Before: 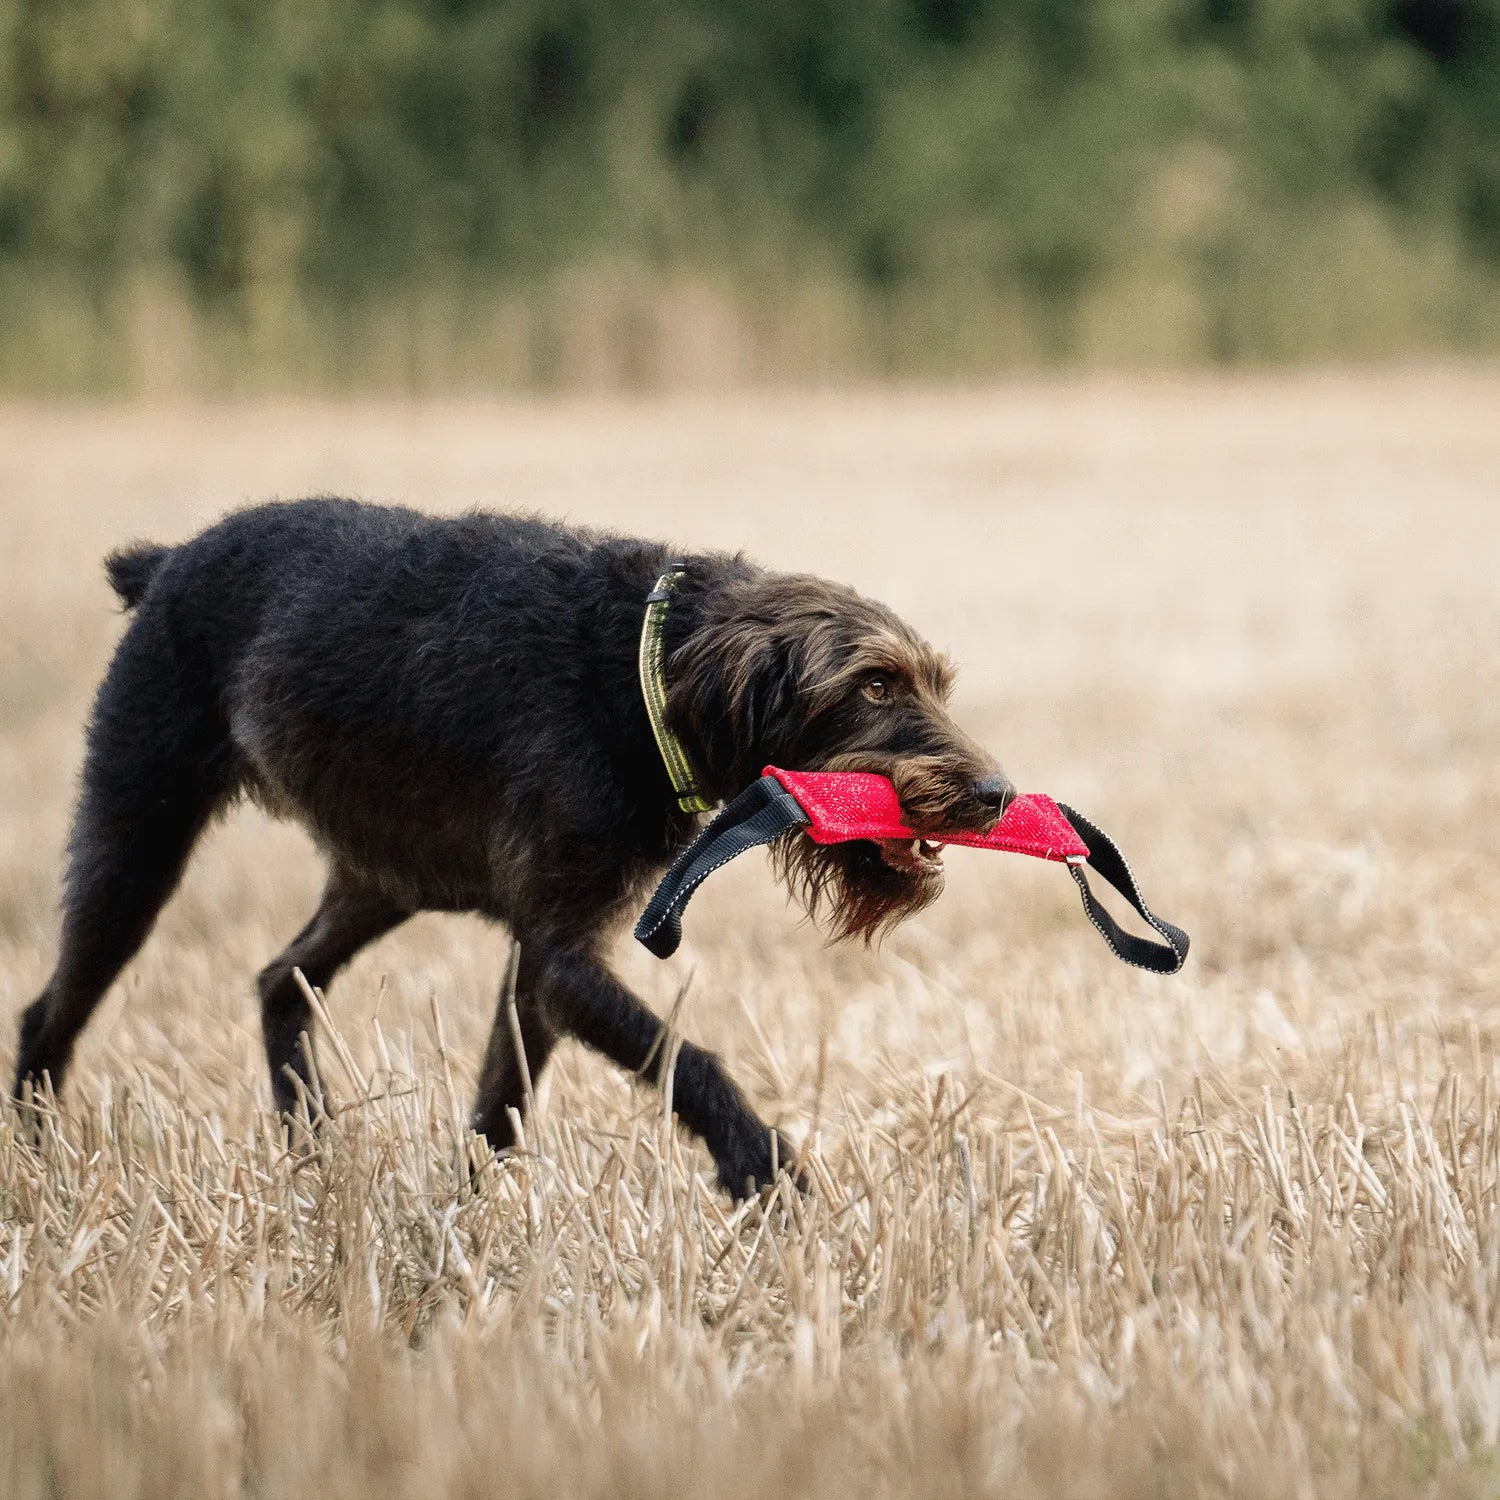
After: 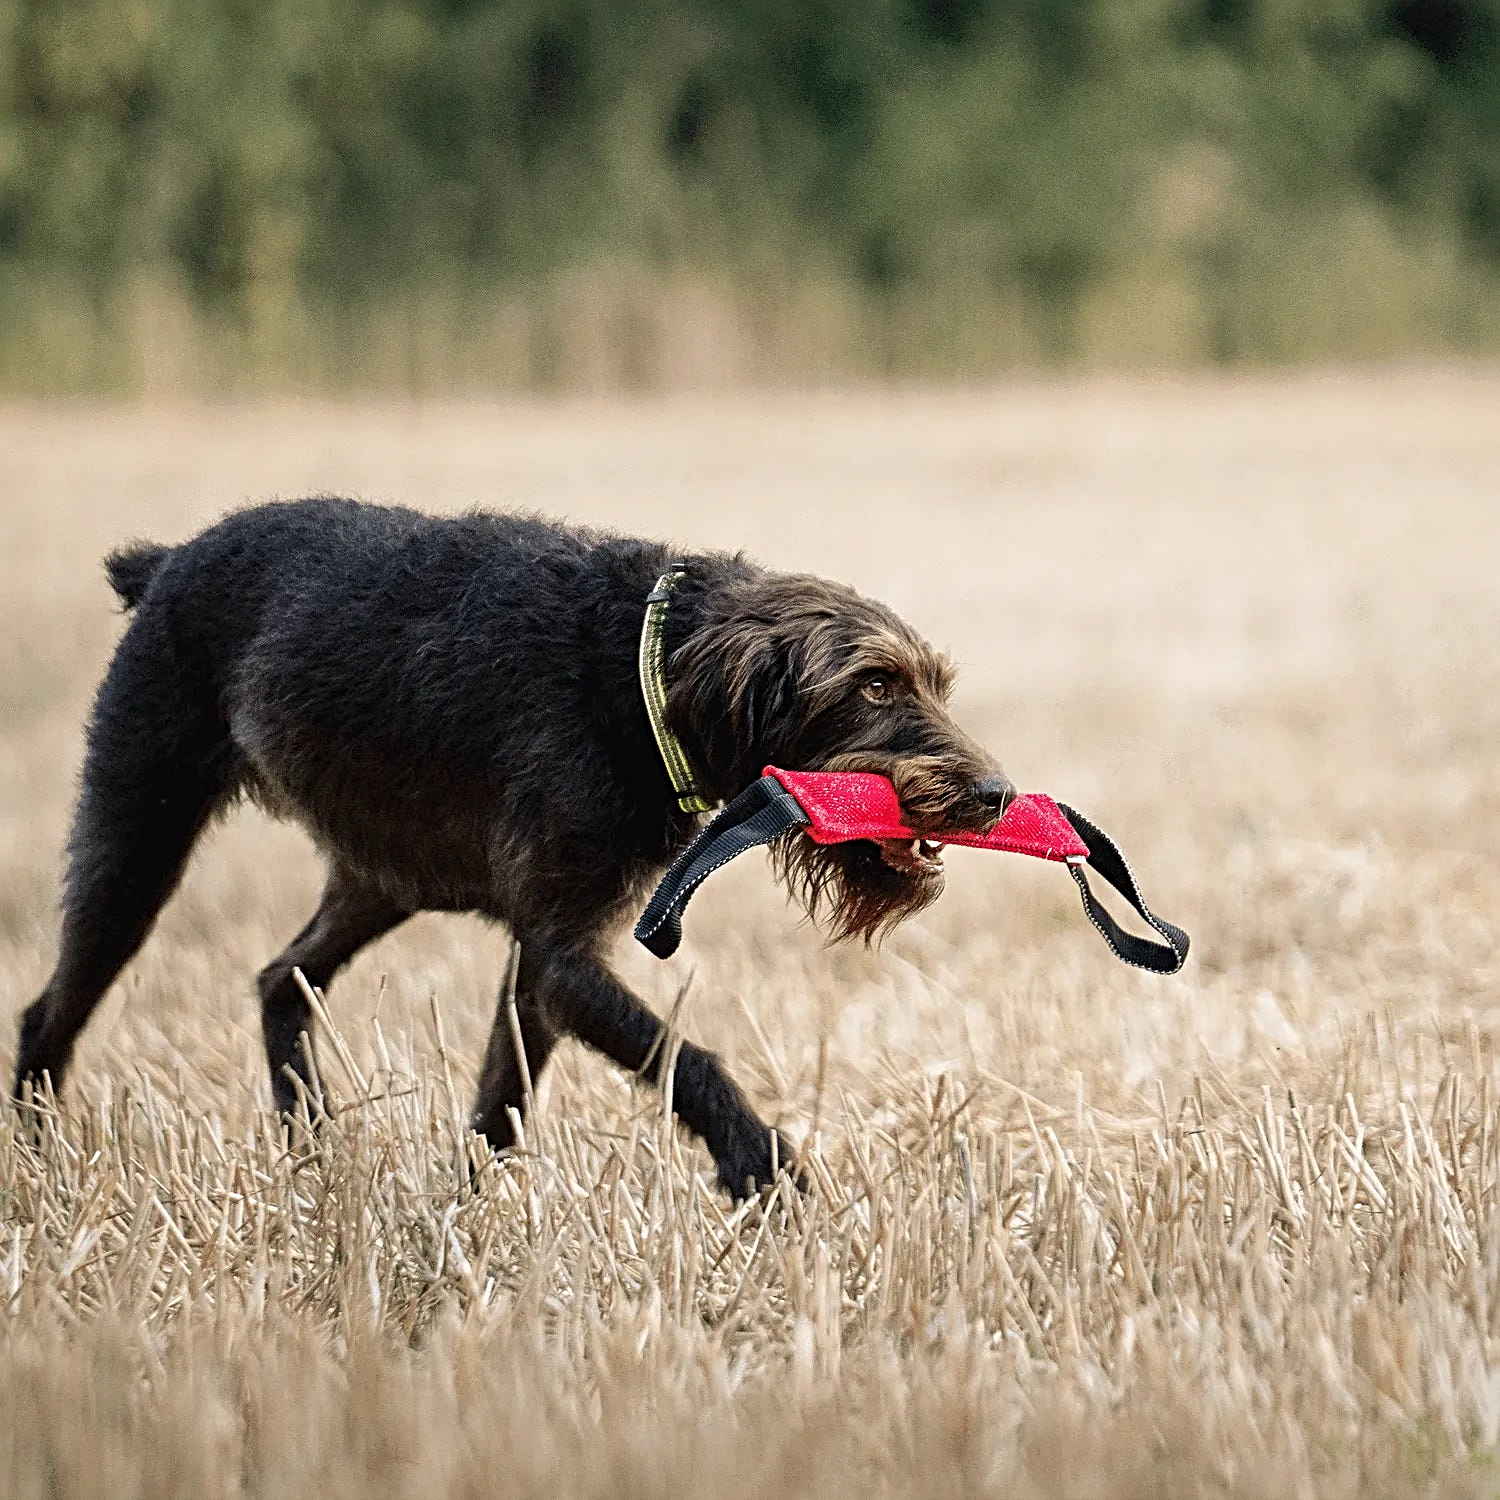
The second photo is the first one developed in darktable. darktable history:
sharpen: radius 3.965
